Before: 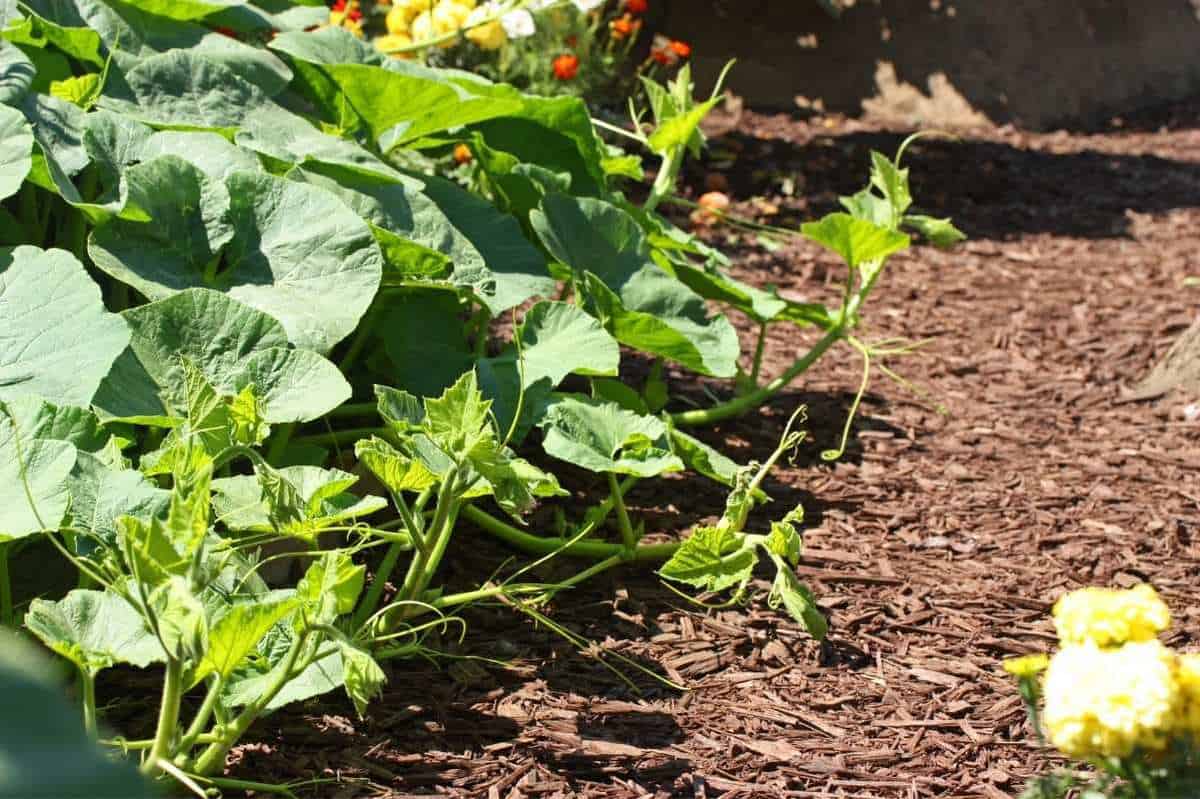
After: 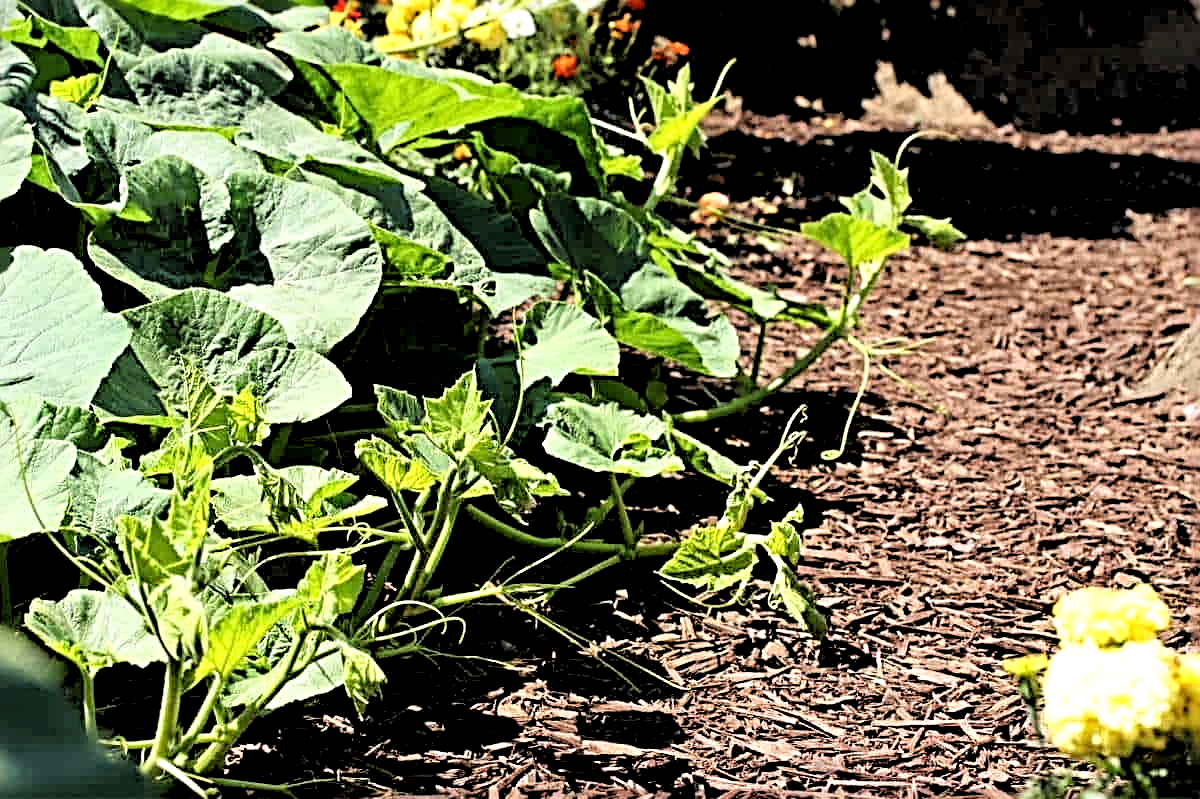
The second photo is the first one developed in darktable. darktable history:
rgb levels: levels [[0.034, 0.472, 0.904], [0, 0.5, 1], [0, 0.5, 1]]
tone curve: curves: ch0 [(0, 0) (0.641, 0.691) (1, 1)]
sharpen: radius 3.69, amount 0.928
